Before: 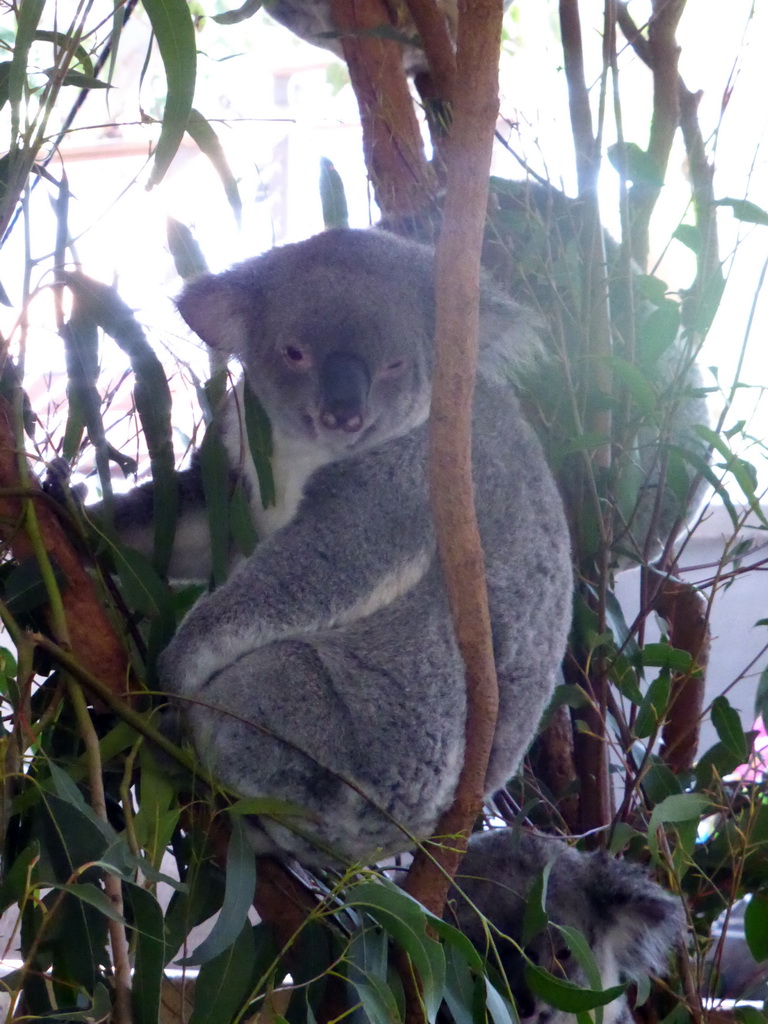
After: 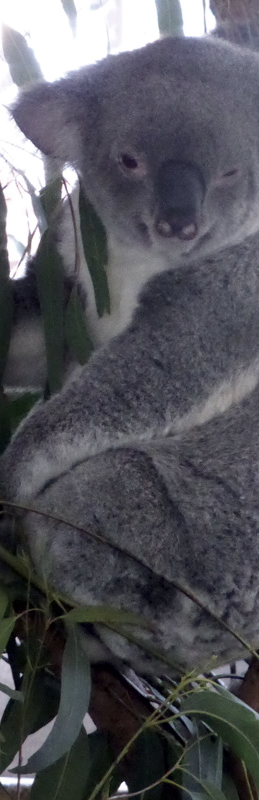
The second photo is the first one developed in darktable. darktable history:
color correction: highlights b* -0.003, saturation 0.612
local contrast: mode bilateral grid, contrast 20, coarseness 50, detail 130%, midtone range 0.2
crop and rotate: left 21.544%, top 18.807%, right 44.63%, bottom 3.001%
